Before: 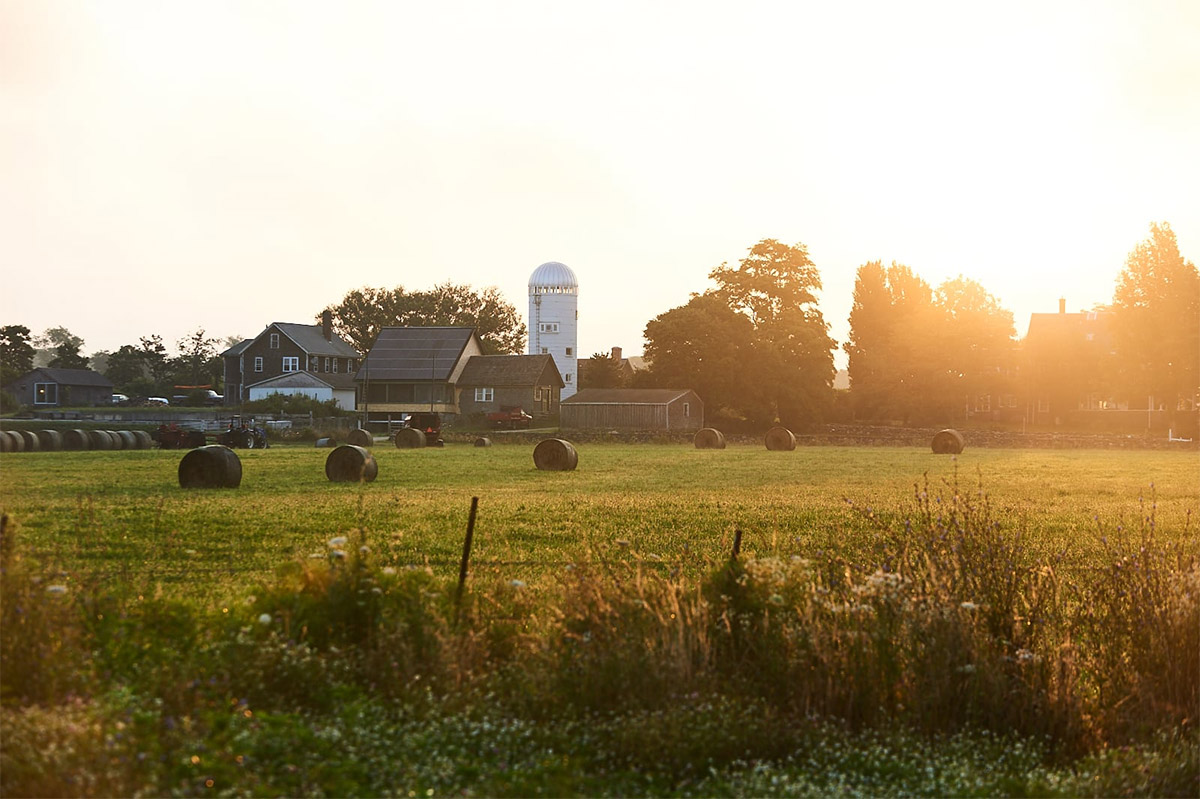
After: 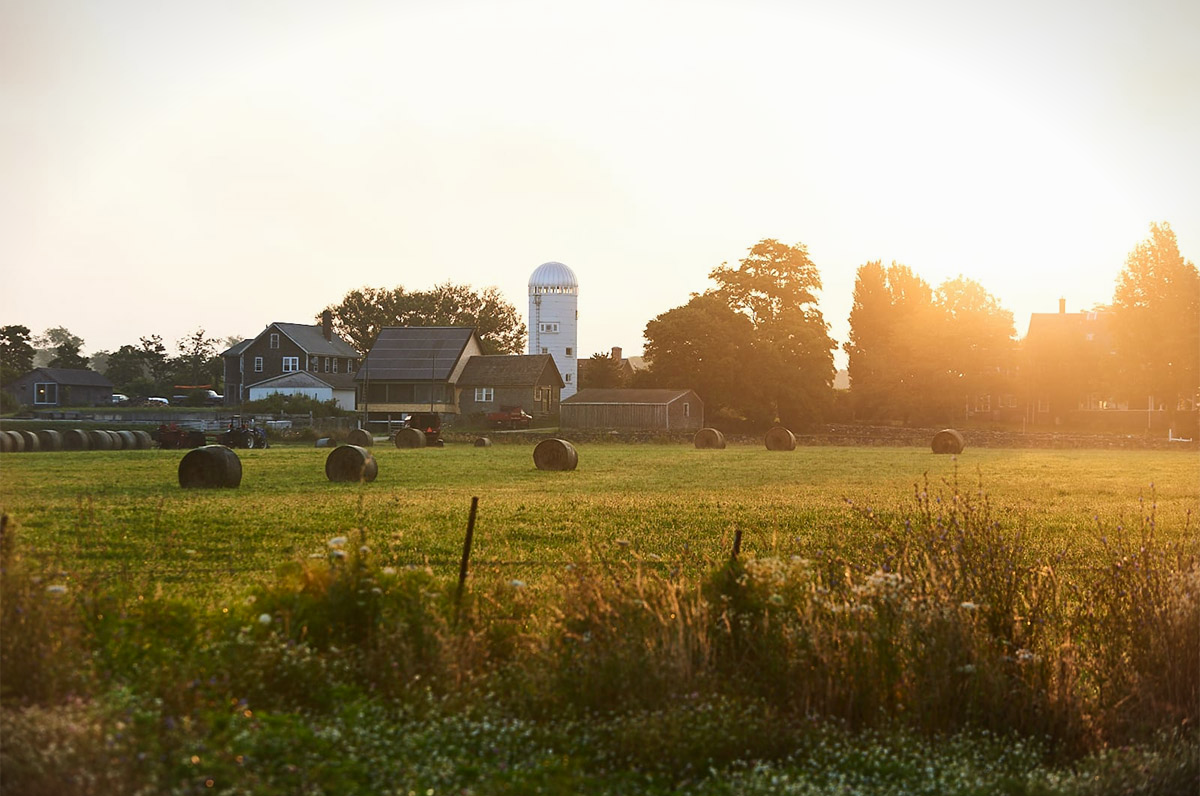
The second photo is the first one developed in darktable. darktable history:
contrast brightness saturation: contrast -0.02, brightness -0.01, saturation 0.03
vignetting: fall-off start 100%, fall-off radius 64.94%, automatic ratio true, unbound false
crop: top 0.05%, bottom 0.098%
